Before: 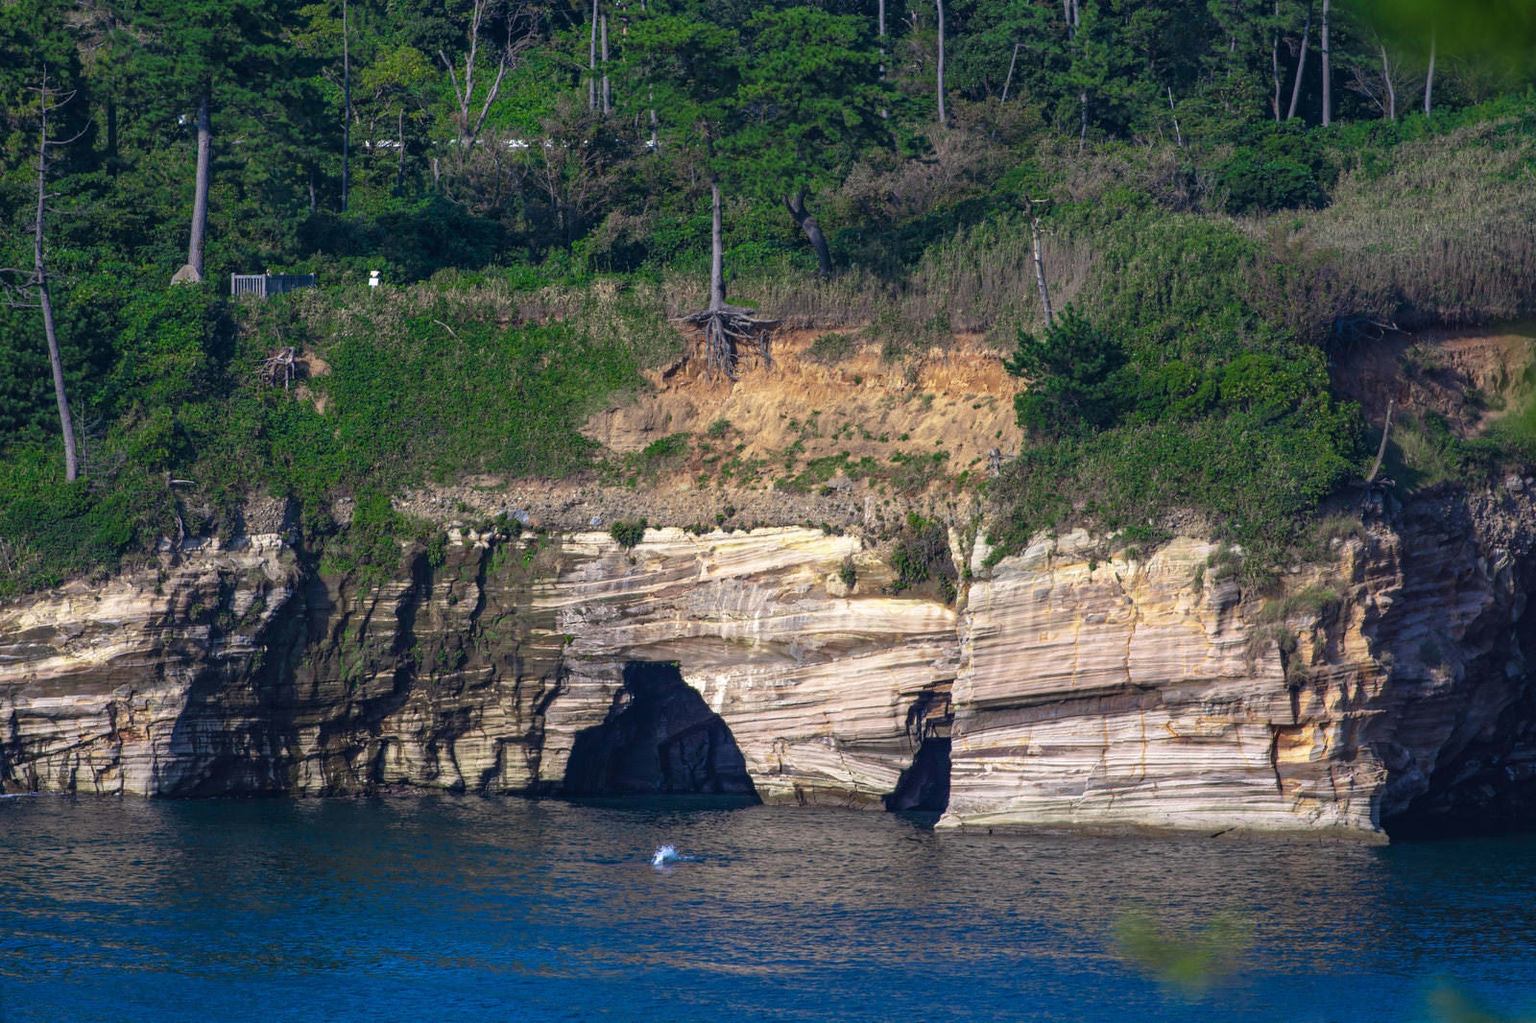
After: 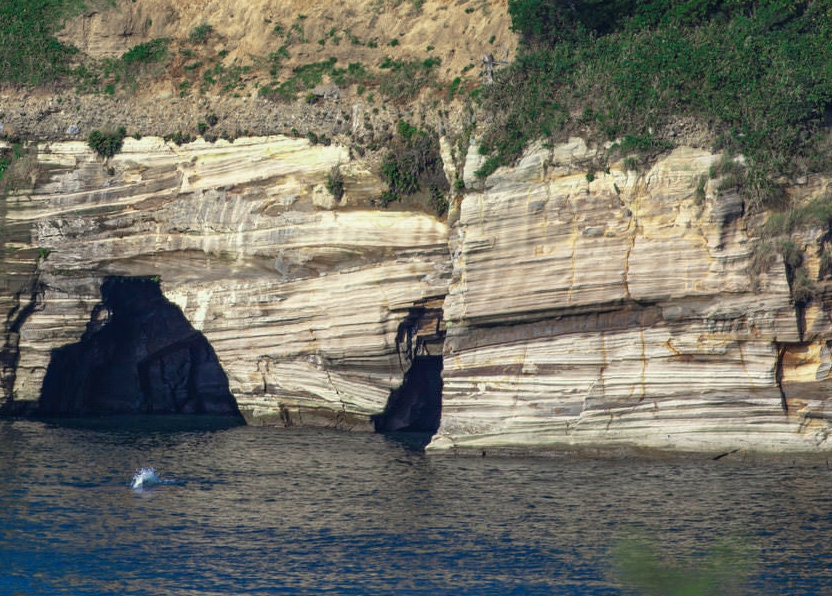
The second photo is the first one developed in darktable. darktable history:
crop: left 34.251%, top 38.83%, right 13.714%, bottom 5.182%
color correction: highlights a* -5.9, highlights b* 11.19
color zones: curves: ch0 [(0, 0.5) (0.125, 0.4) (0.25, 0.5) (0.375, 0.4) (0.5, 0.4) (0.625, 0.35) (0.75, 0.35) (0.875, 0.5)]; ch1 [(0, 0.35) (0.125, 0.45) (0.25, 0.35) (0.375, 0.35) (0.5, 0.35) (0.625, 0.35) (0.75, 0.45) (0.875, 0.35)]; ch2 [(0, 0.6) (0.125, 0.5) (0.25, 0.5) (0.375, 0.6) (0.5, 0.6) (0.625, 0.5) (0.75, 0.5) (0.875, 0.5)]
